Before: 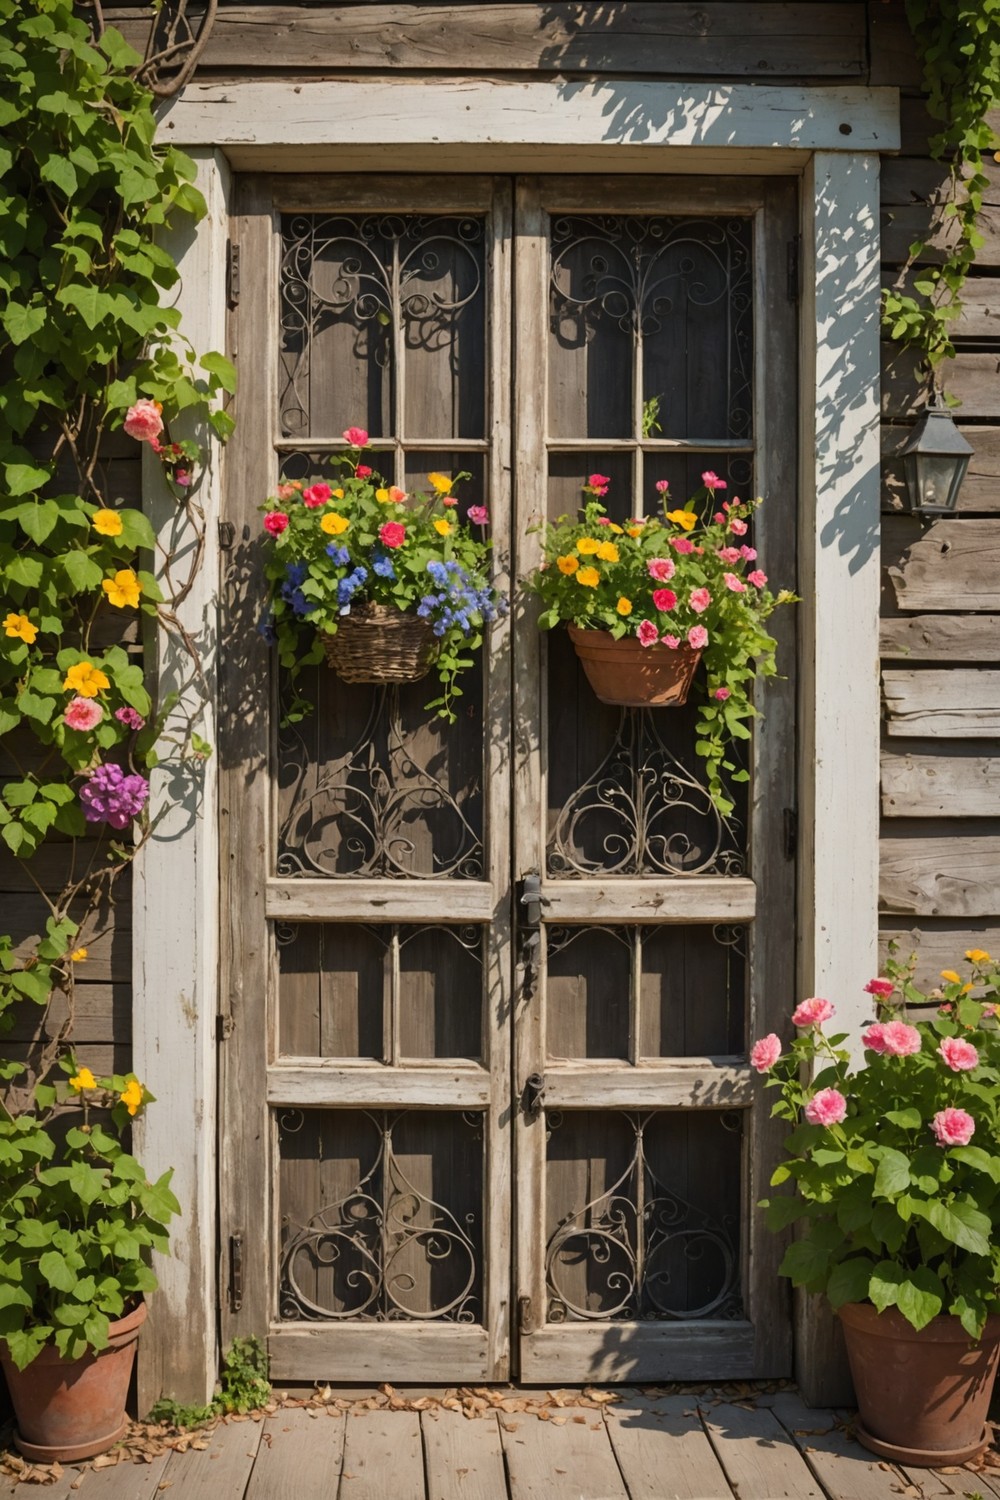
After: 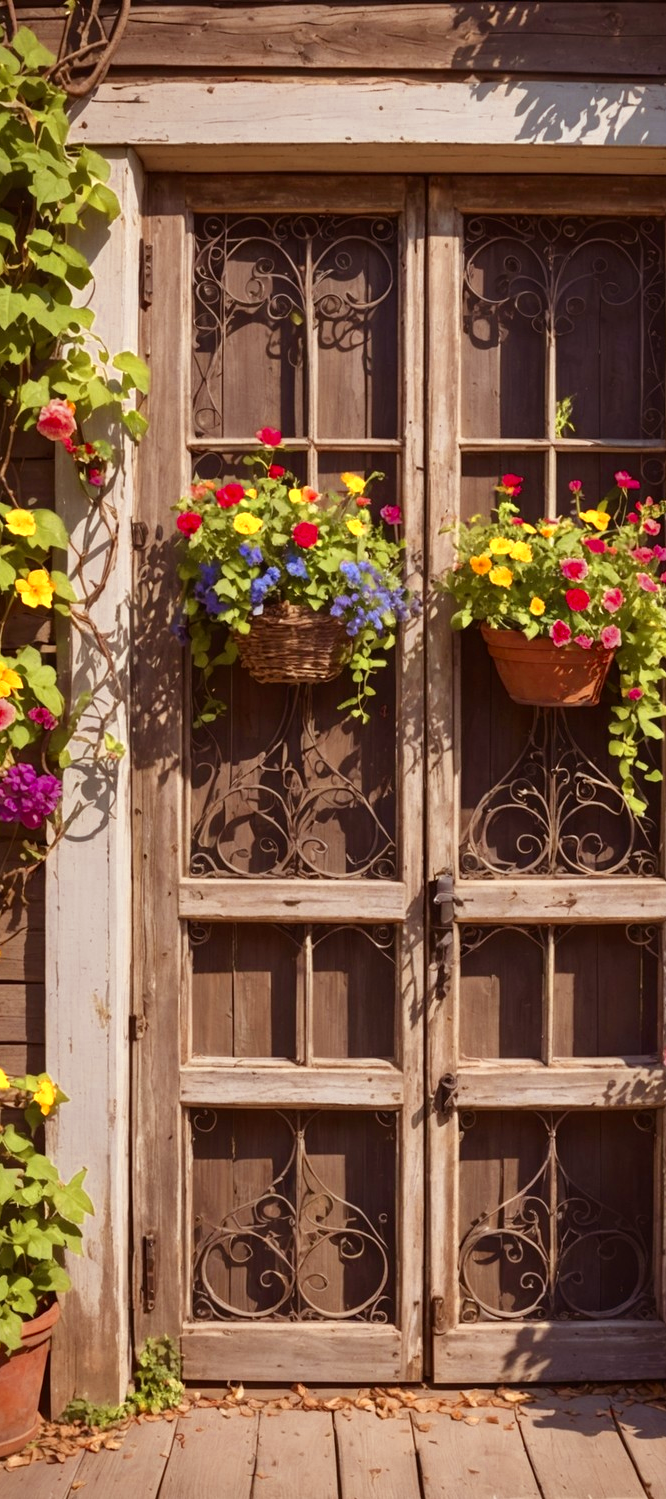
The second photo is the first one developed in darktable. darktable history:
color zones: curves: ch0 [(0.004, 0.305) (0.261, 0.623) (0.389, 0.399) (0.708, 0.571) (0.947, 0.34)]; ch1 [(0.025, 0.645) (0.229, 0.584) (0.326, 0.551) (0.484, 0.262) (0.757, 0.643)]
crop and rotate: left 8.786%, right 24.548%
rgb levels: mode RGB, independent channels, levels [[0, 0.474, 1], [0, 0.5, 1], [0, 0.5, 1]]
